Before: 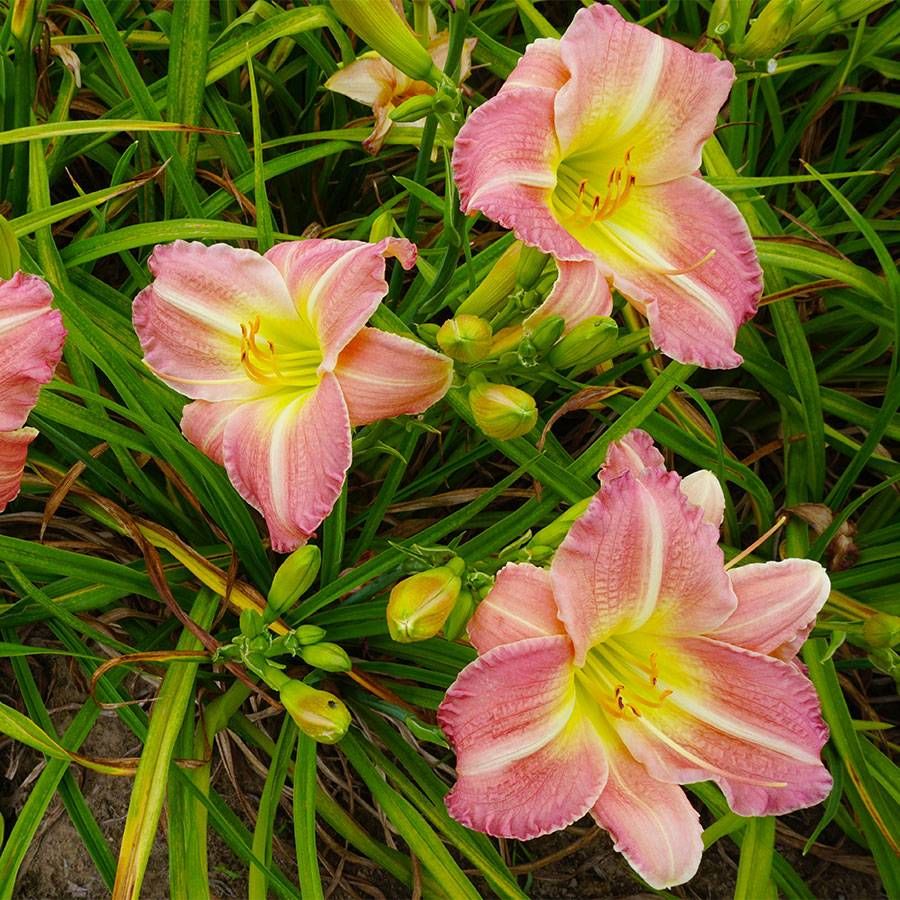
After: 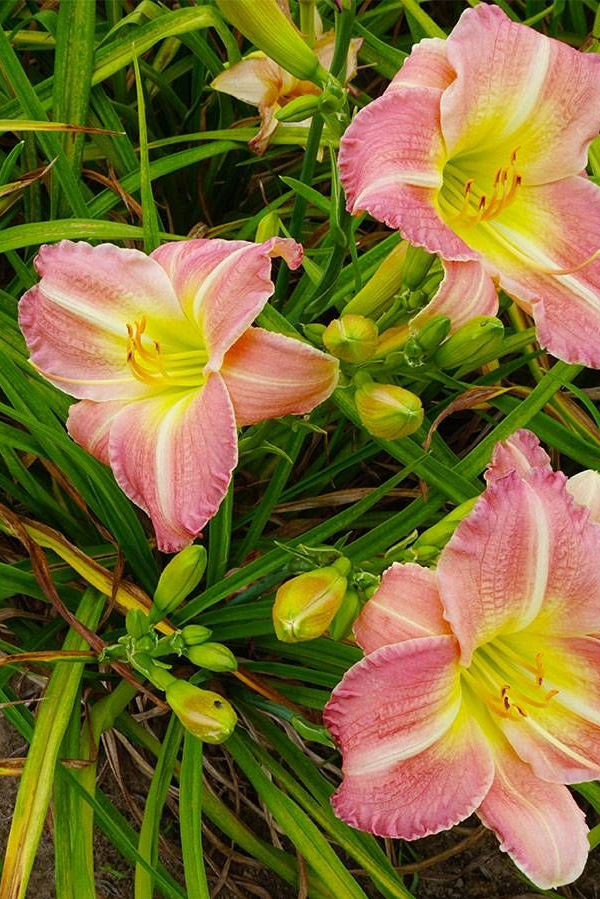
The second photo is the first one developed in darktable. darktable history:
crop and rotate: left 12.751%, right 20.576%
